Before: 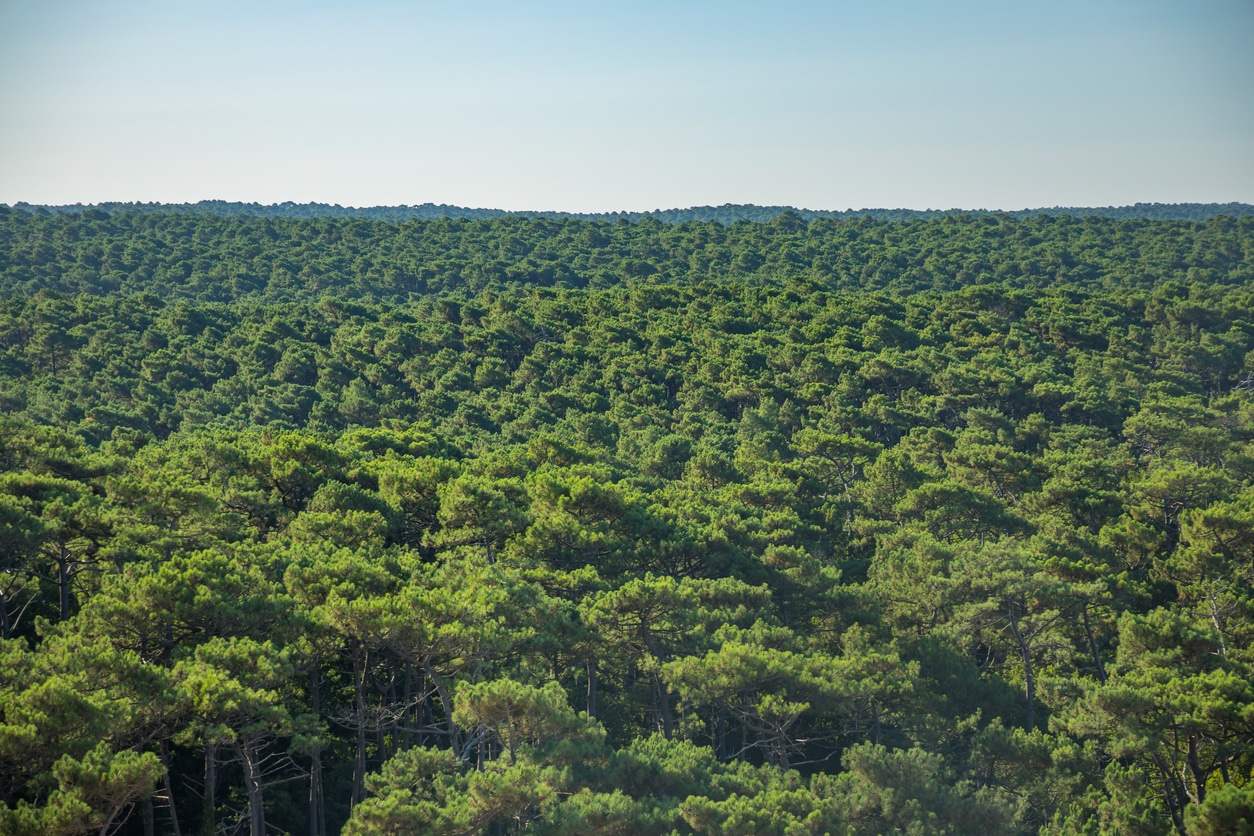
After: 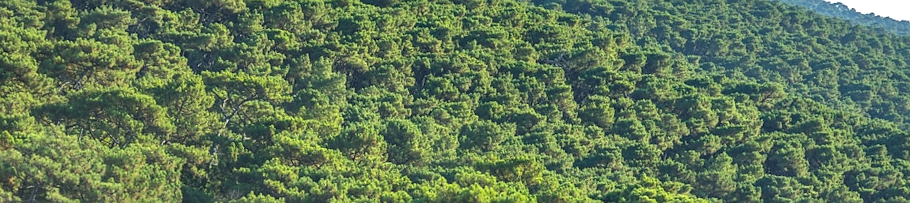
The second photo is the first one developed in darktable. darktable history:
exposure: black level correction 0, exposure 0.5 EV, compensate exposure bias true, compensate highlight preservation false
crop and rotate: angle 16.12°, top 30.835%, bottom 35.653%
local contrast: detail 110%
color balance rgb: perceptual saturation grading › global saturation -1%
sharpen: radius 1, threshold 1
